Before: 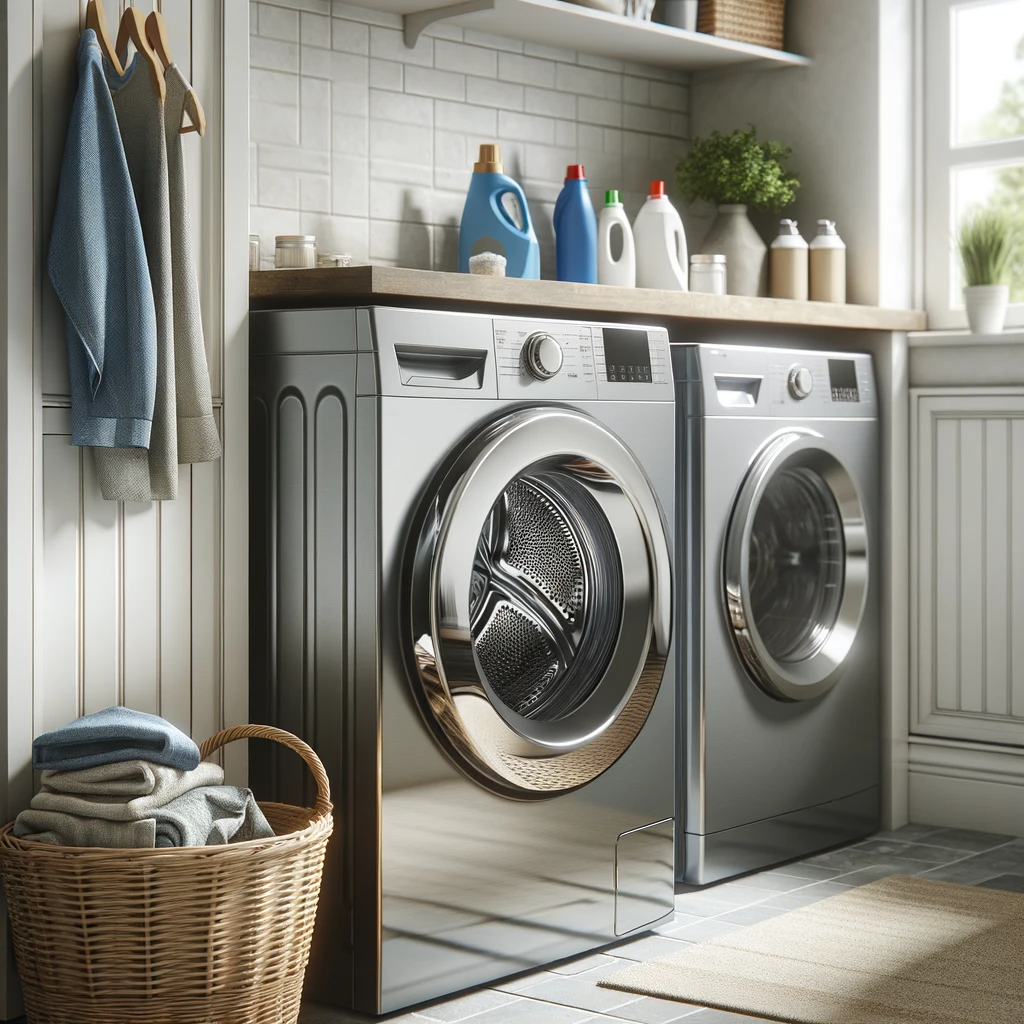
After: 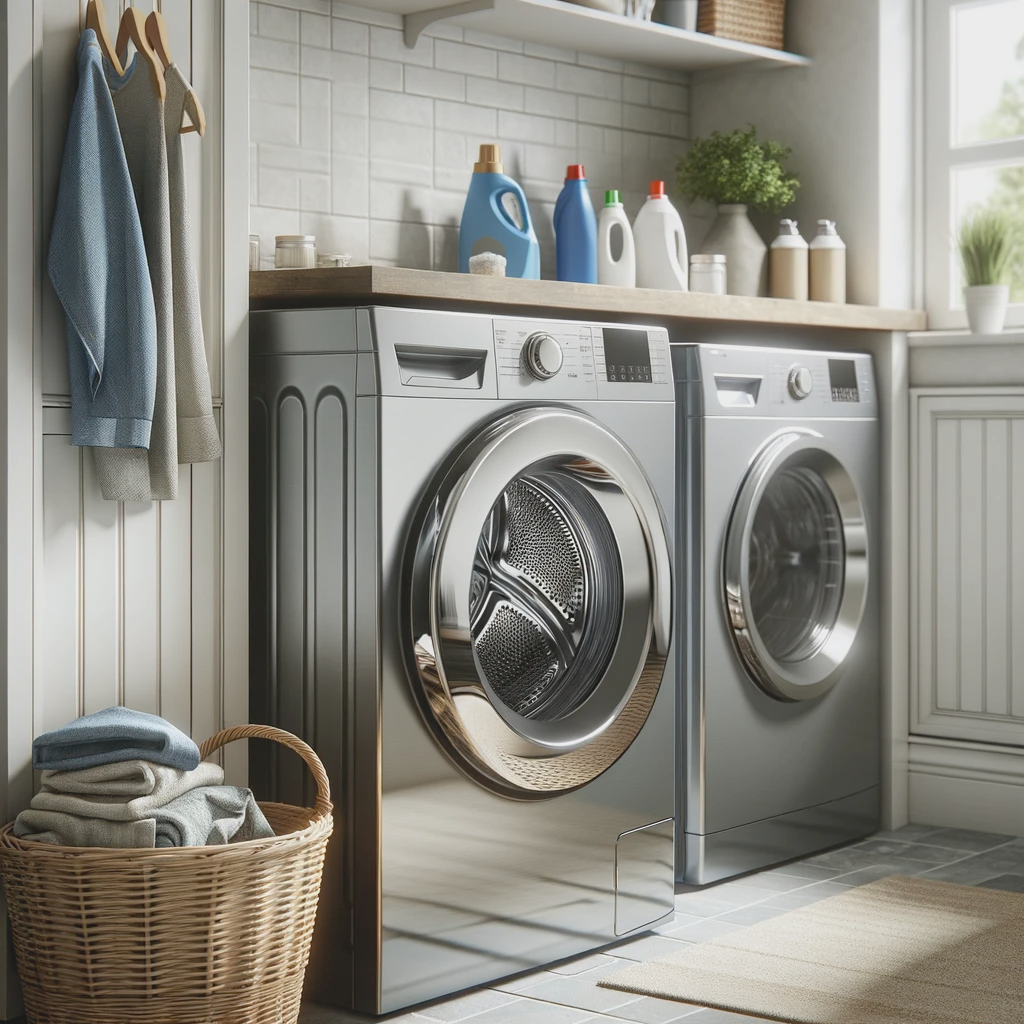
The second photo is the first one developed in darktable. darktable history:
tone equalizer: on, module defaults
contrast brightness saturation: contrast -0.15, brightness 0.05, saturation -0.12
exposure: black level correction 0.005, exposure 0.014 EV, compensate highlight preservation false
color correction: saturation 0.98
